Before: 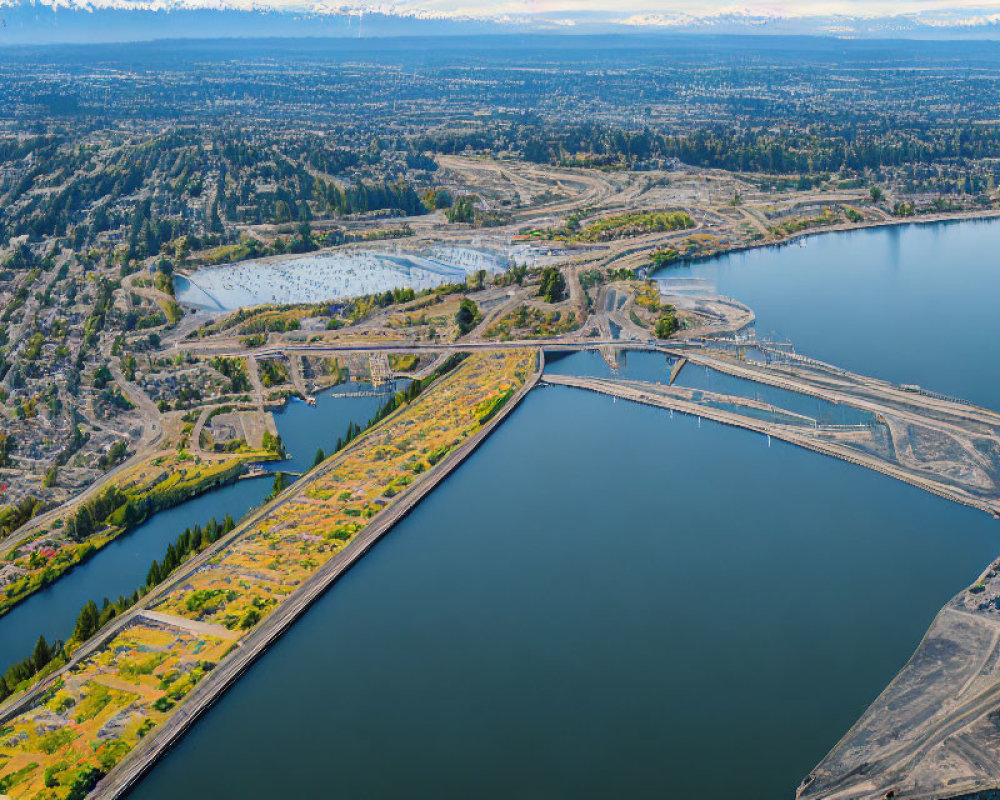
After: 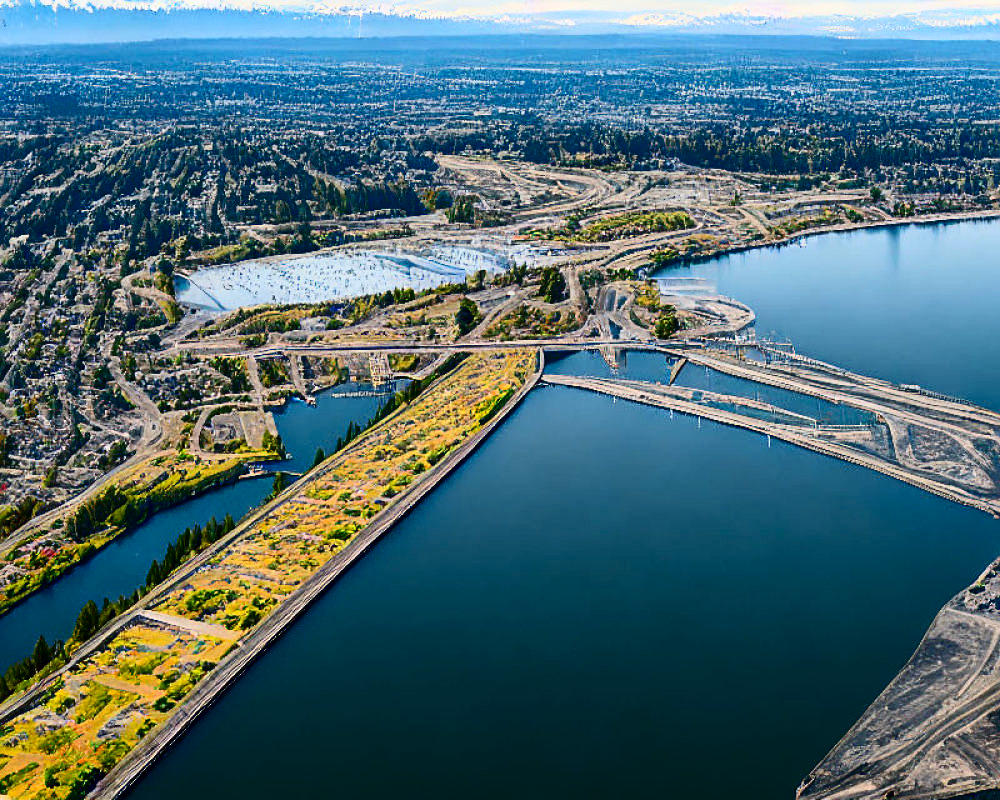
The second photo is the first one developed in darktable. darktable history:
sharpen: on, module defaults
contrast brightness saturation: contrast 0.32, brightness -0.08, saturation 0.17
